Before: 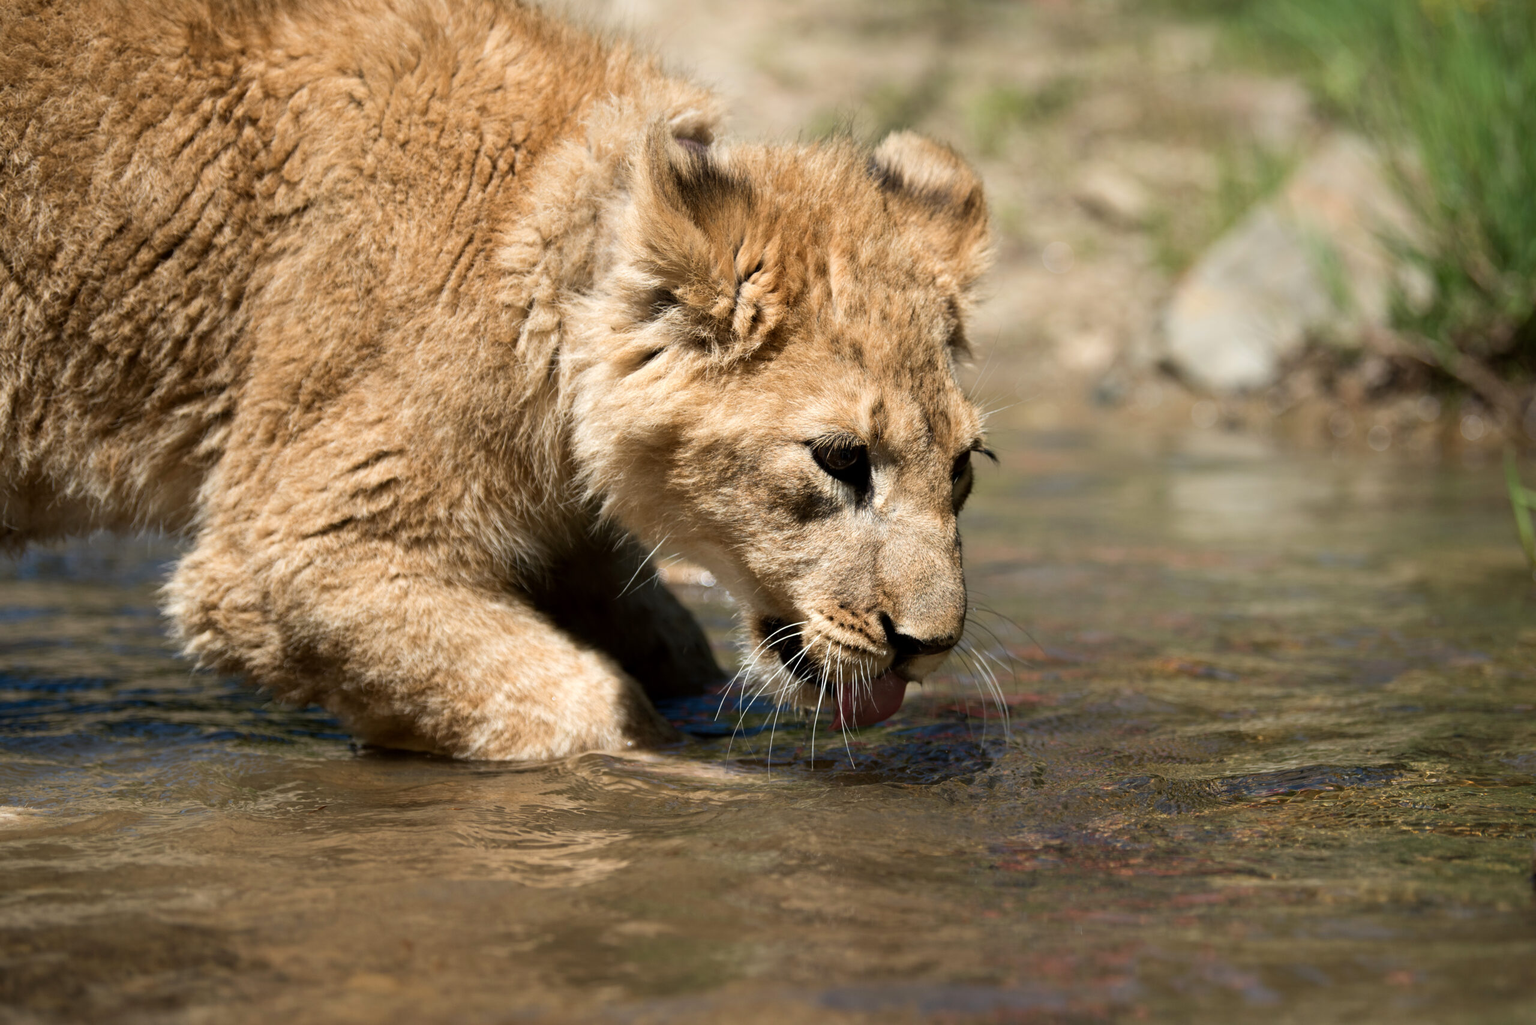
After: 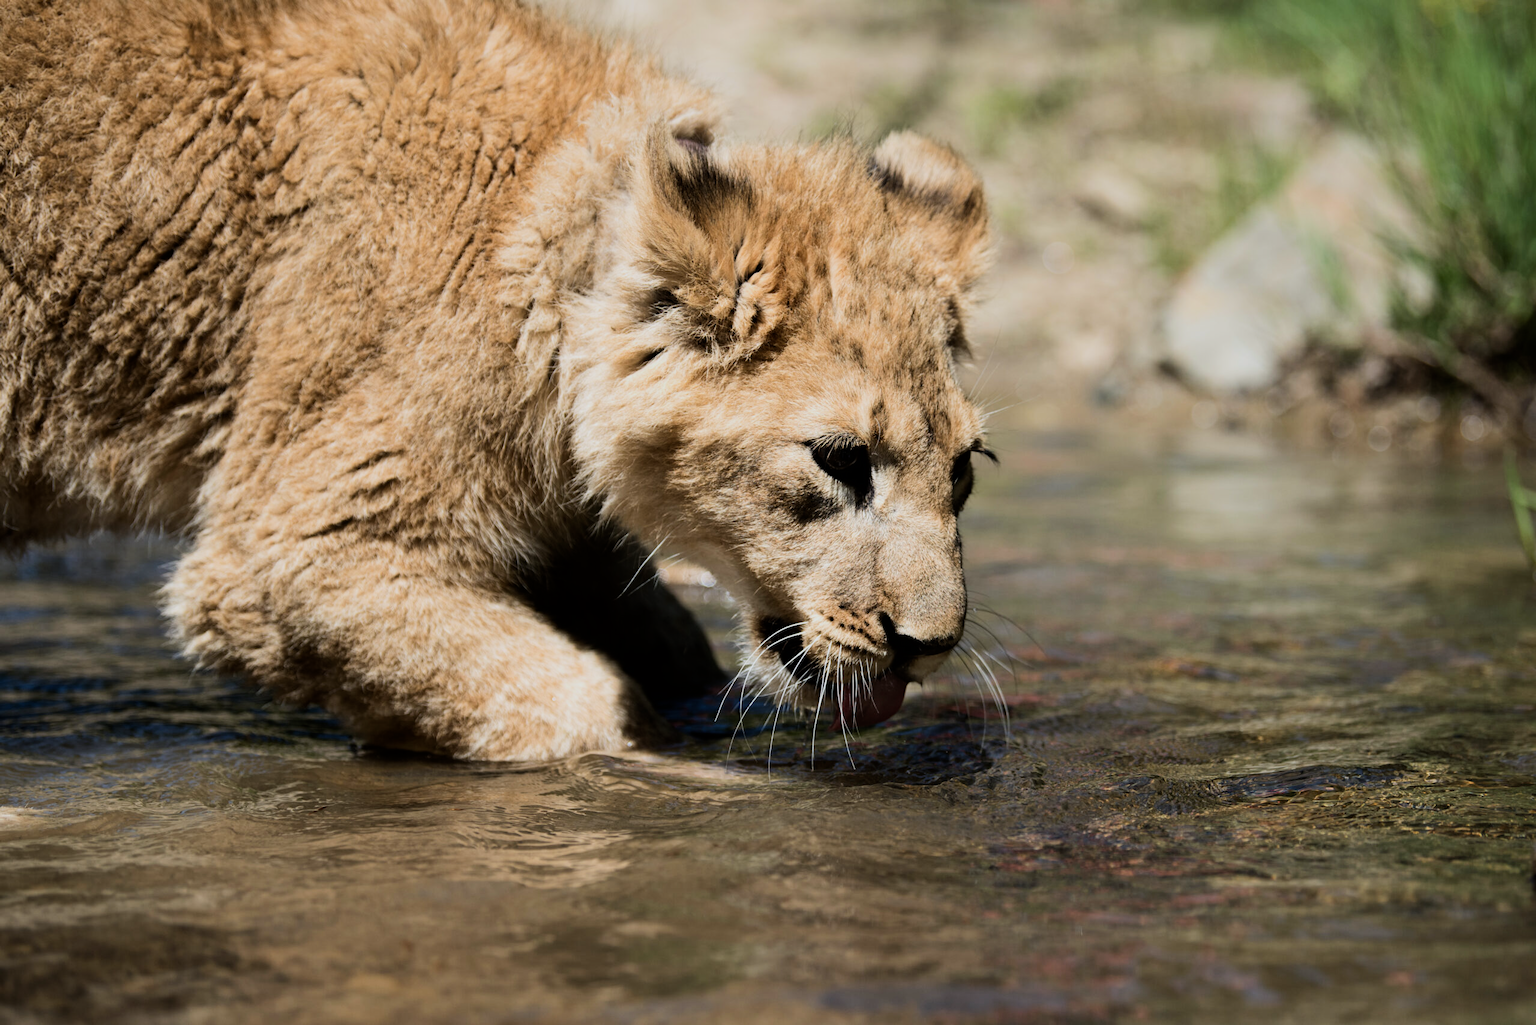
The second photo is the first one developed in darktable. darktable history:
filmic rgb: black relative exposure -7.5 EV, white relative exposure 5 EV, hardness 3.31, contrast 1.3, contrast in shadows safe
white balance: red 0.976, blue 1.04
